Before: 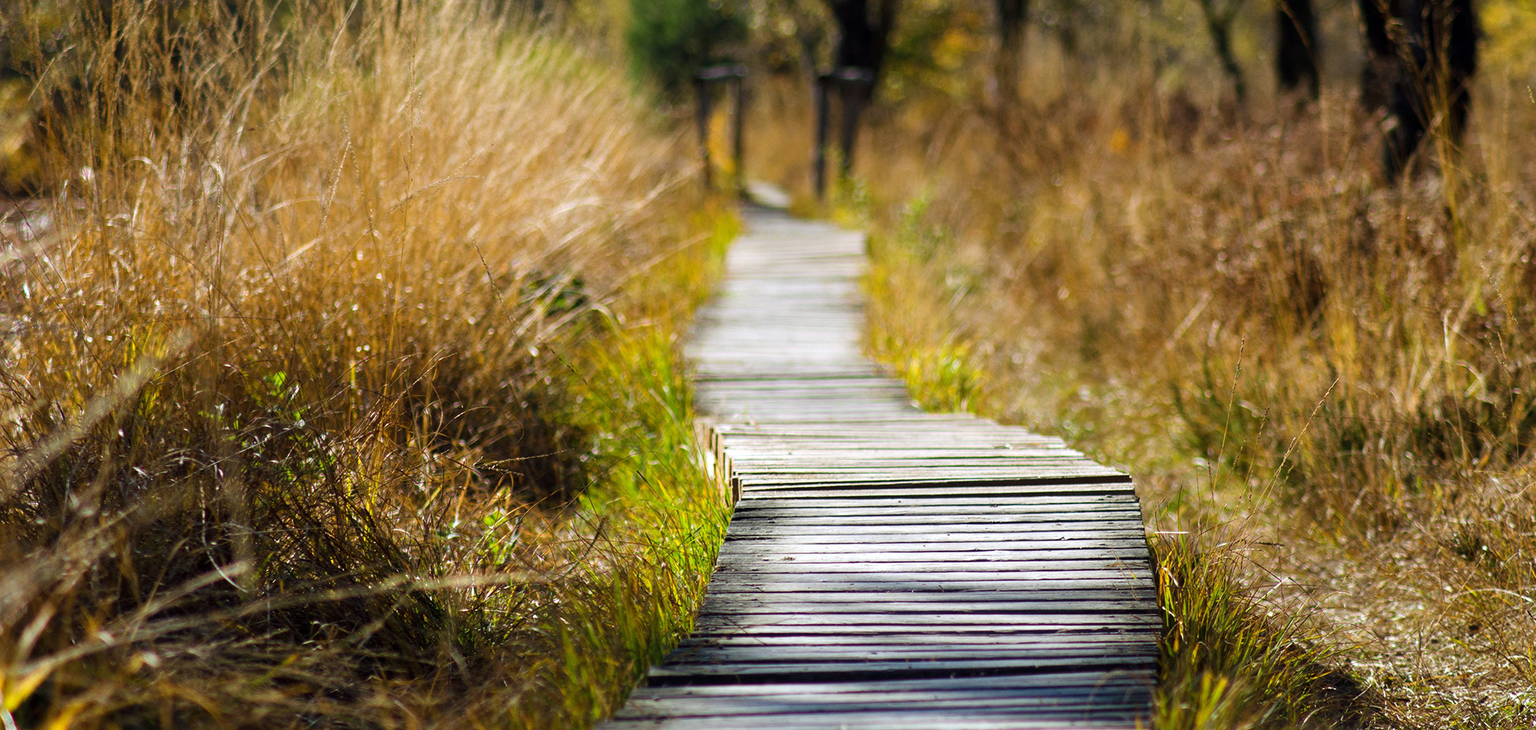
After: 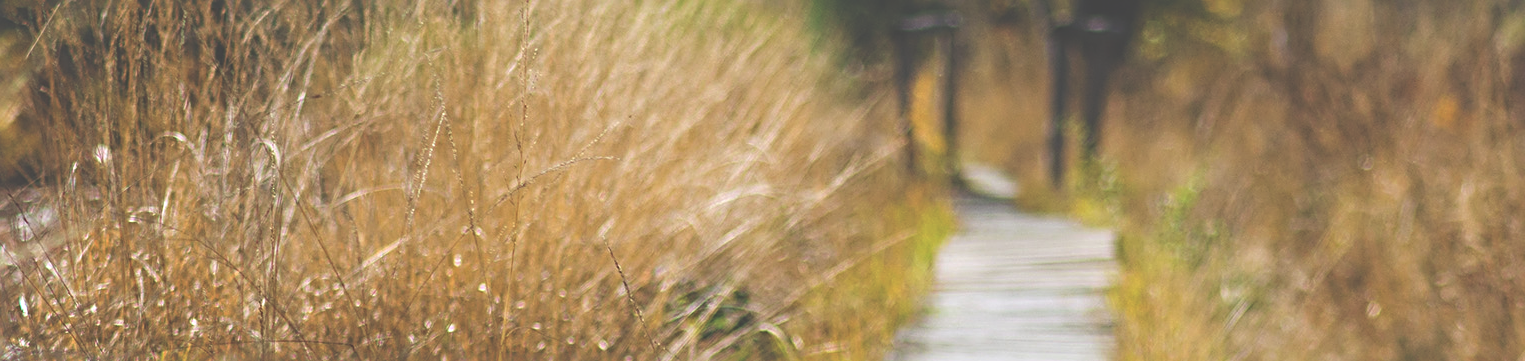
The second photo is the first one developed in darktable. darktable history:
crop: left 0.579%, top 7.627%, right 23.167%, bottom 54.275%
sharpen: radius 3.119
exposure: black level correction -0.062, exposure -0.05 EV, compensate highlight preservation false
